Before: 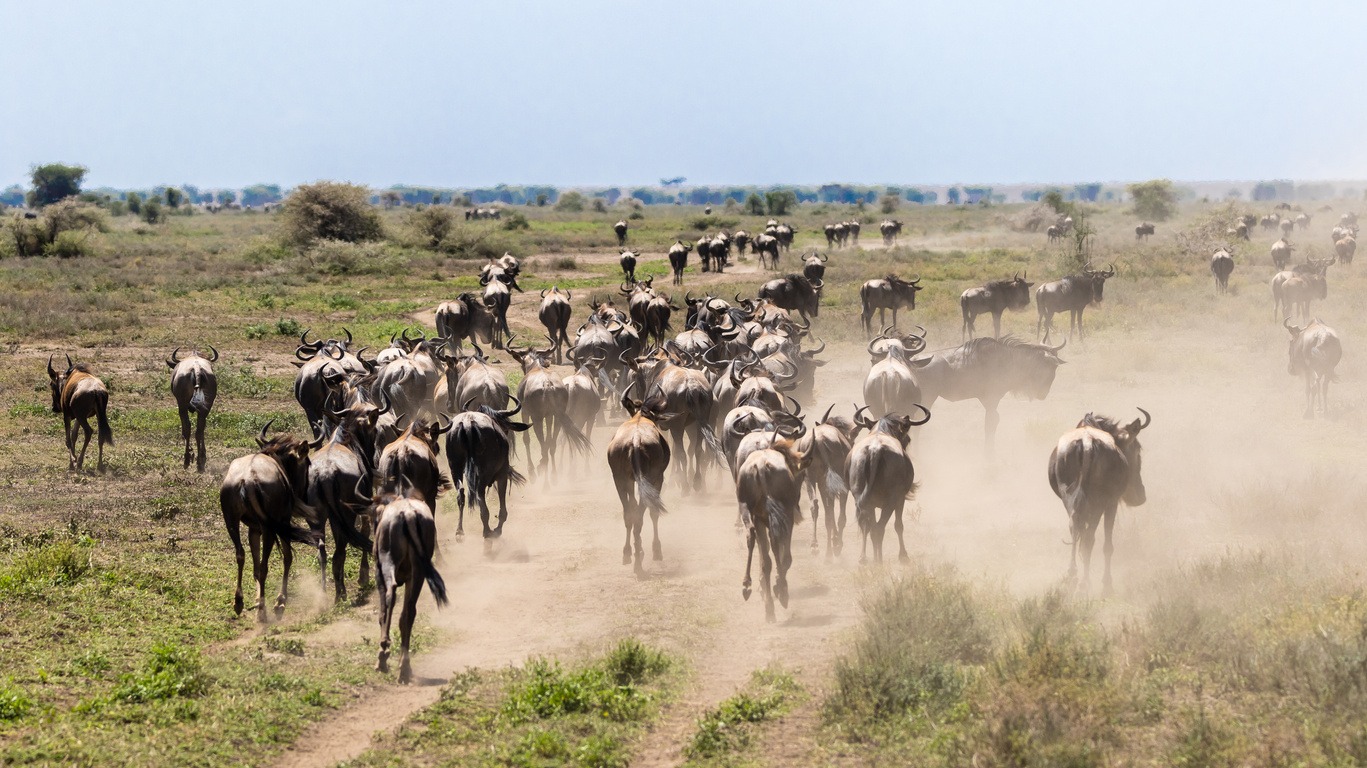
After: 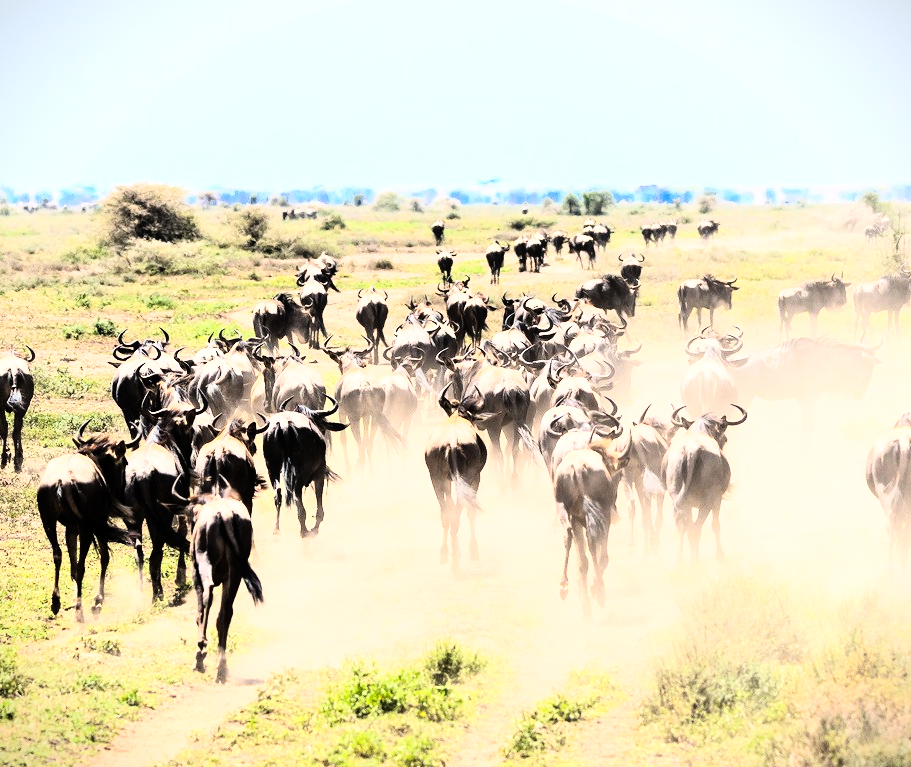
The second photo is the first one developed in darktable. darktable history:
vignetting: fall-off start 97.28%, fall-off radius 79%, brightness -0.462, saturation -0.3, width/height ratio 1.114, dithering 8-bit output, unbound false
rgb curve: curves: ch0 [(0, 0) (0.21, 0.15) (0.24, 0.21) (0.5, 0.75) (0.75, 0.96) (0.89, 0.99) (1, 1)]; ch1 [(0, 0.02) (0.21, 0.13) (0.25, 0.2) (0.5, 0.67) (0.75, 0.9) (0.89, 0.97) (1, 1)]; ch2 [(0, 0.02) (0.21, 0.13) (0.25, 0.2) (0.5, 0.67) (0.75, 0.9) (0.89, 0.97) (1, 1)], compensate middle gray true
crop and rotate: left 13.409%, right 19.924%
exposure: exposure 0.6 EV, compensate highlight preservation false
